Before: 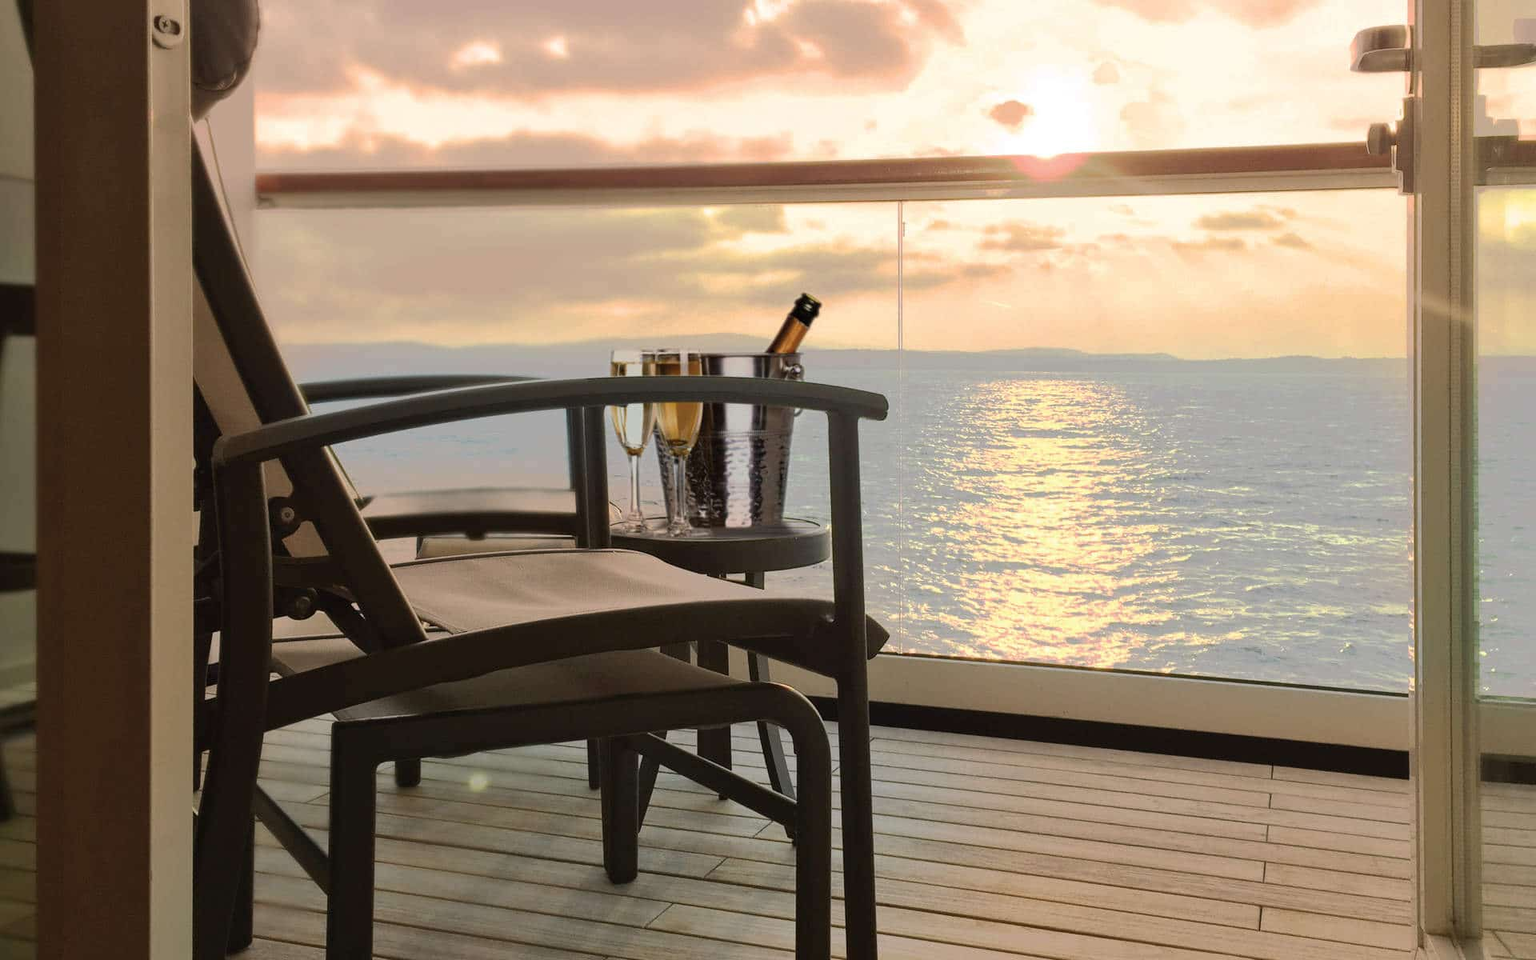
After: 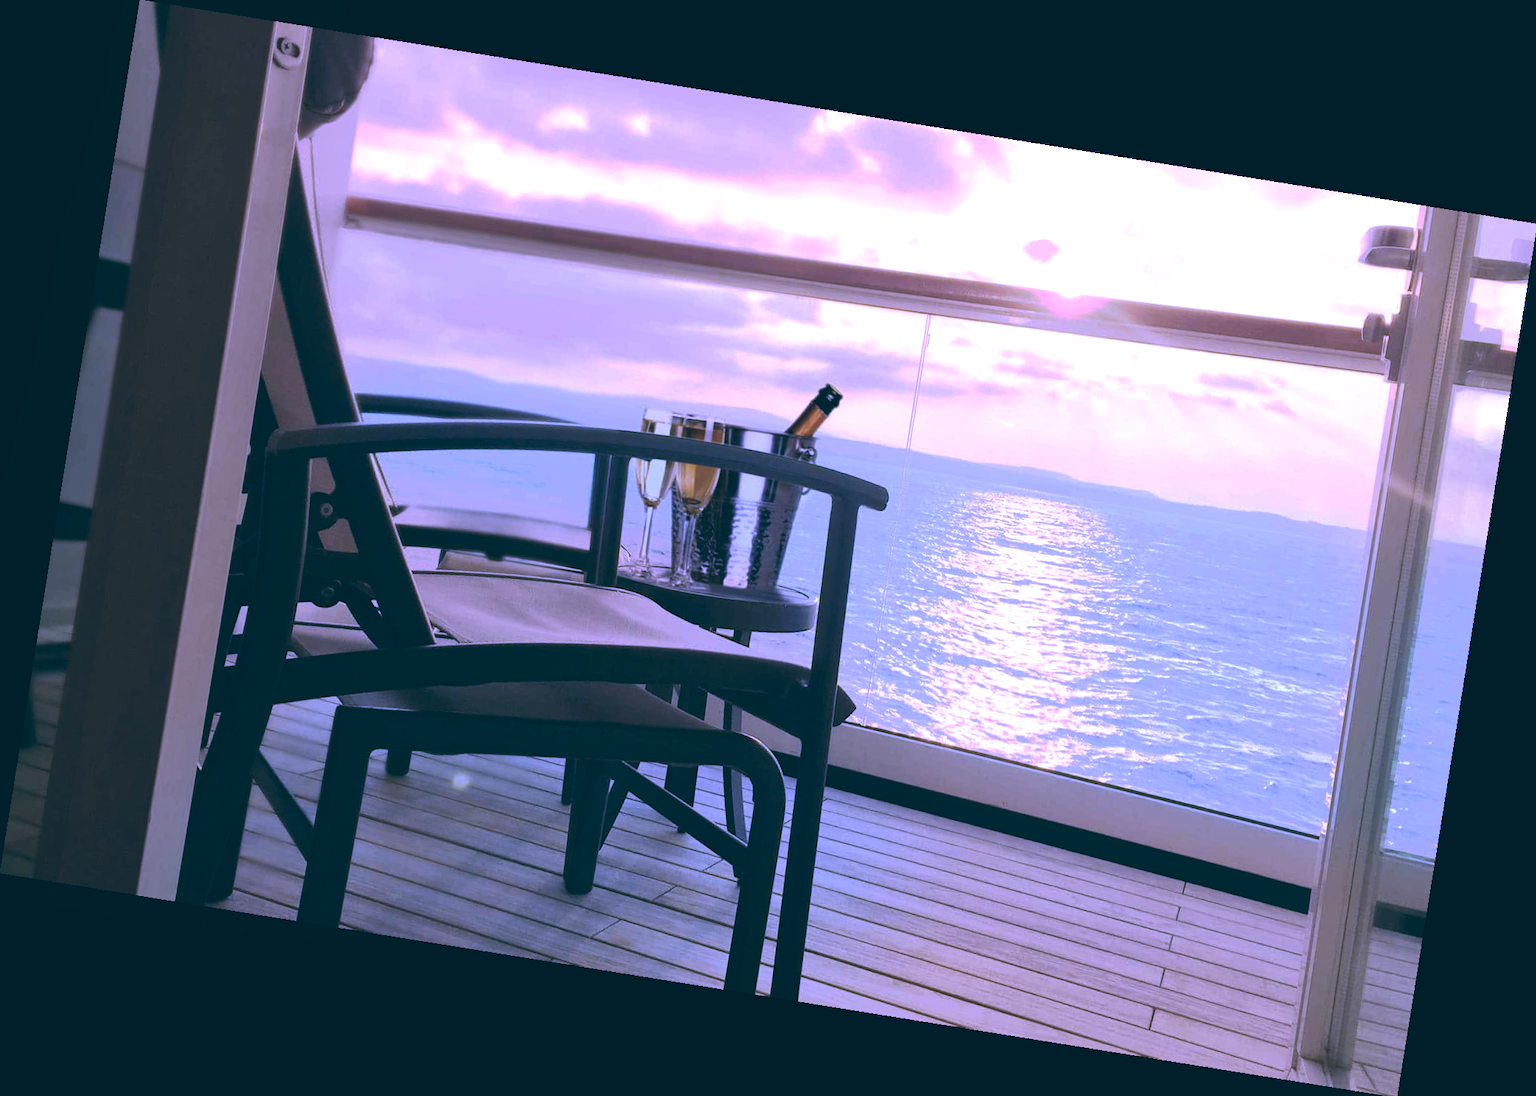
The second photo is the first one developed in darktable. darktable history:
contrast equalizer: octaves 7, y [[0.6 ×6], [0.55 ×6], [0 ×6], [0 ×6], [0 ×6]], mix -0.3
white balance: red 0.98, blue 1.61
rotate and perspective: rotation 9.12°, automatic cropping off
color balance: lift [1.016, 0.983, 1, 1.017], gamma [0.958, 1, 1, 1], gain [0.981, 1.007, 0.993, 1.002], input saturation 118.26%, contrast 13.43%, contrast fulcrum 21.62%, output saturation 82.76%
